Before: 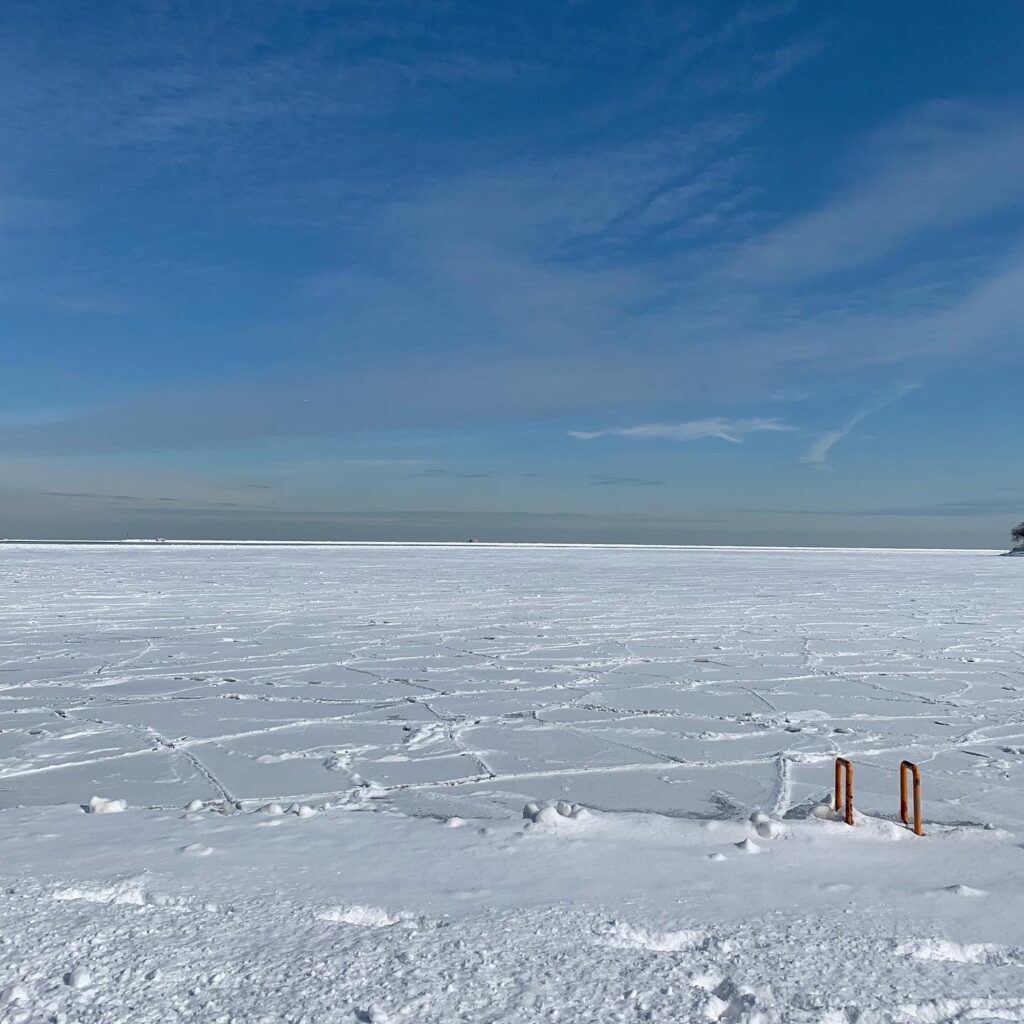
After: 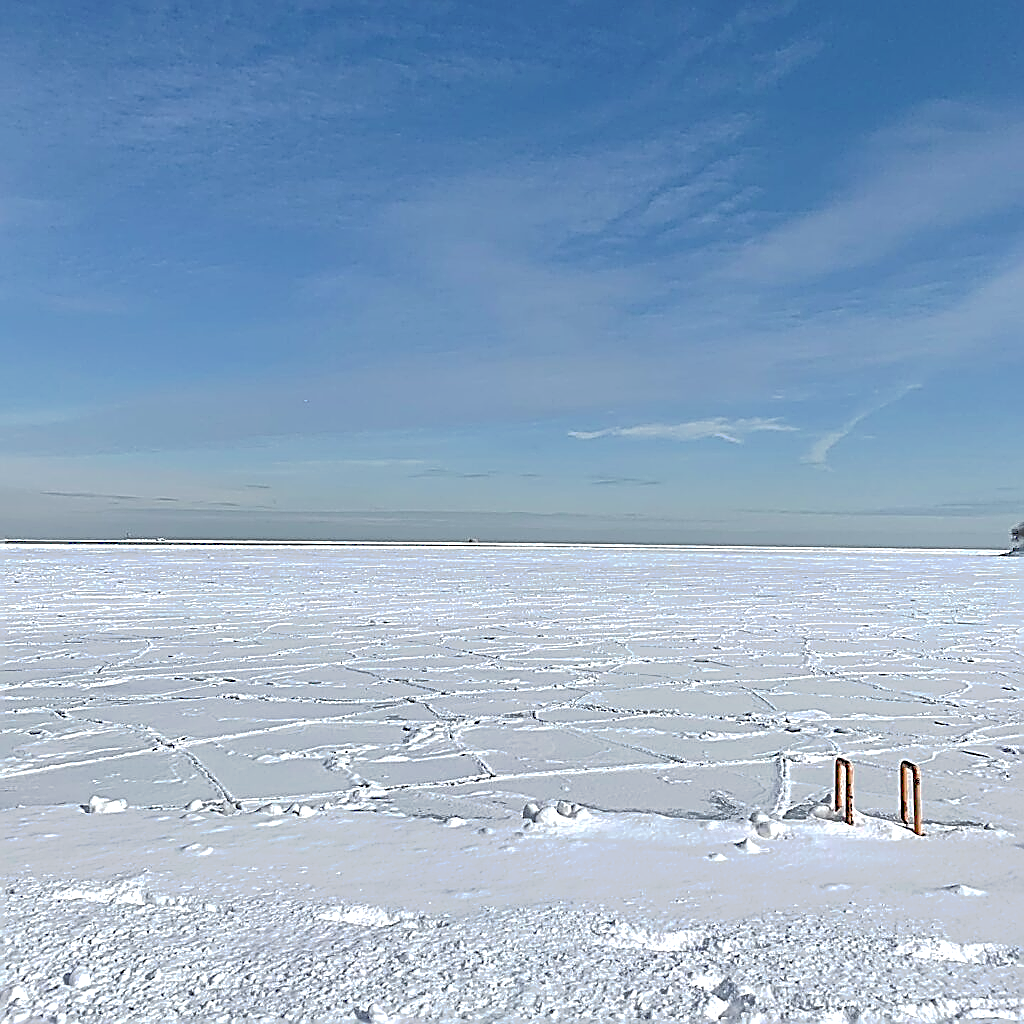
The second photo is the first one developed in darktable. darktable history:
tone curve: curves: ch0 [(0, 0) (0.003, 0.264) (0.011, 0.264) (0.025, 0.265) (0.044, 0.269) (0.069, 0.273) (0.1, 0.28) (0.136, 0.292) (0.177, 0.309) (0.224, 0.336) (0.277, 0.371) (0.335, 0.412) (0.399, 0.469) (0.468, 0.533) (0.543, 0.595) (0.623, 0.66) (0.709, 0.73) (0.801, 0.8) (0.898, 0.854) (1, 1)], preserve colors none
exposure: black level correction 0, exposure 0.597 EV, compensate highlight preservation false
color zones: curves: ch0 [(0, 0.465) (0.092, 0.596) (0.289, 0.464) (0.429, 0.453) (0.571, 0.464) (0.714, 0.455) (0.857, 0.462) (1, 0.465)]
sharpen: amount 1.849
